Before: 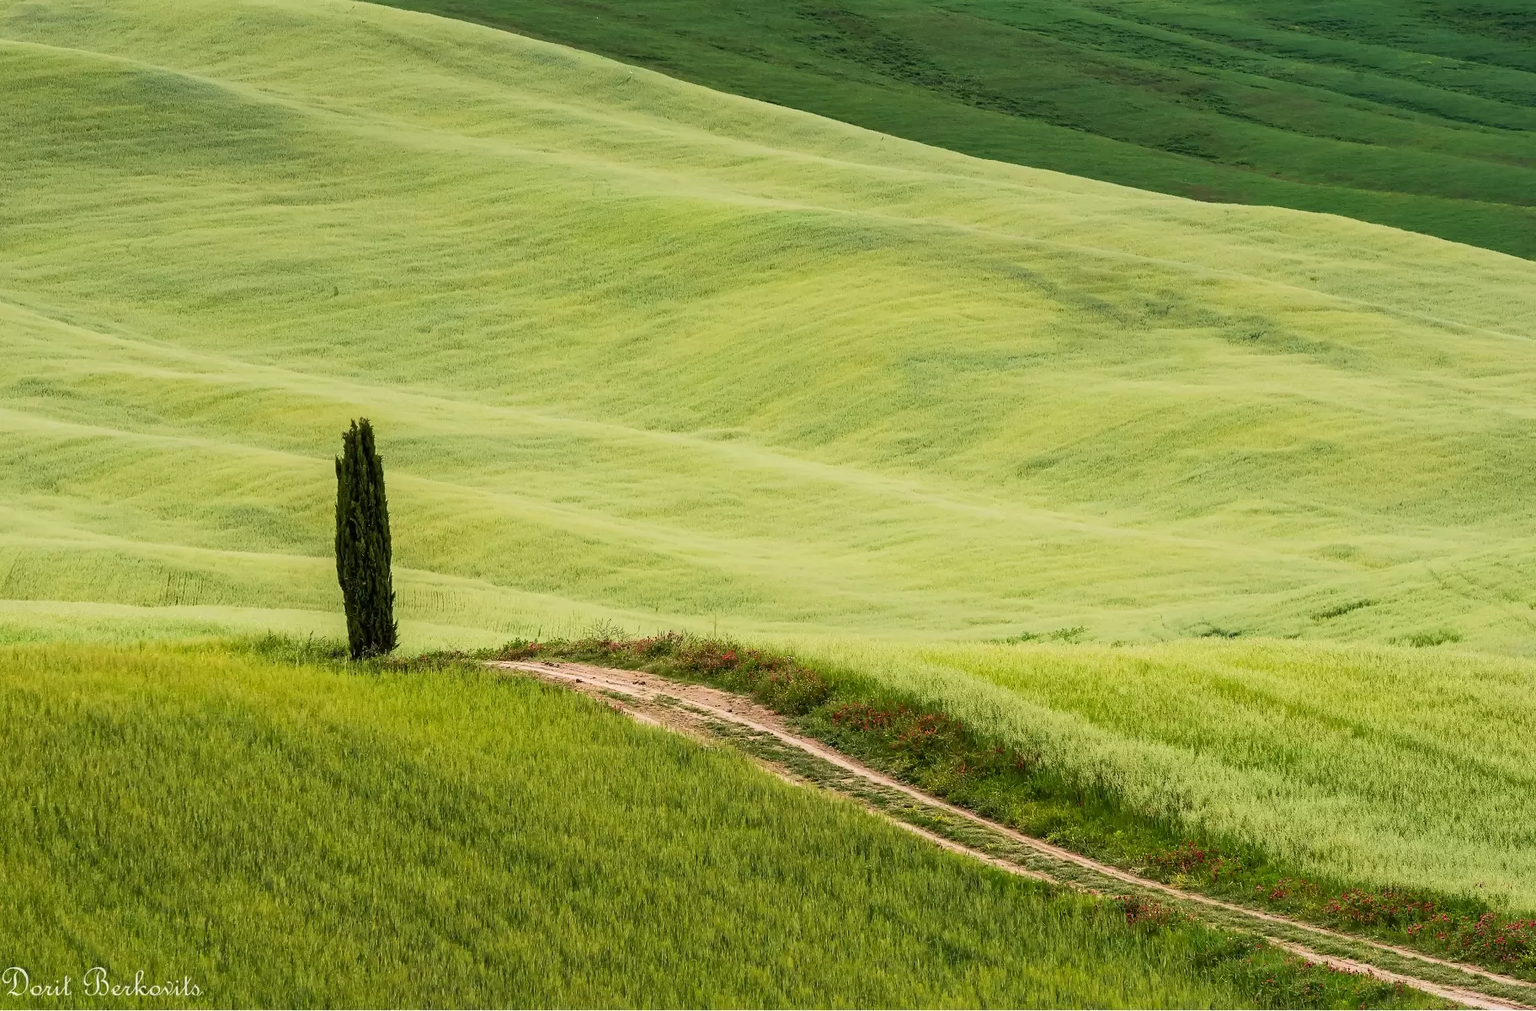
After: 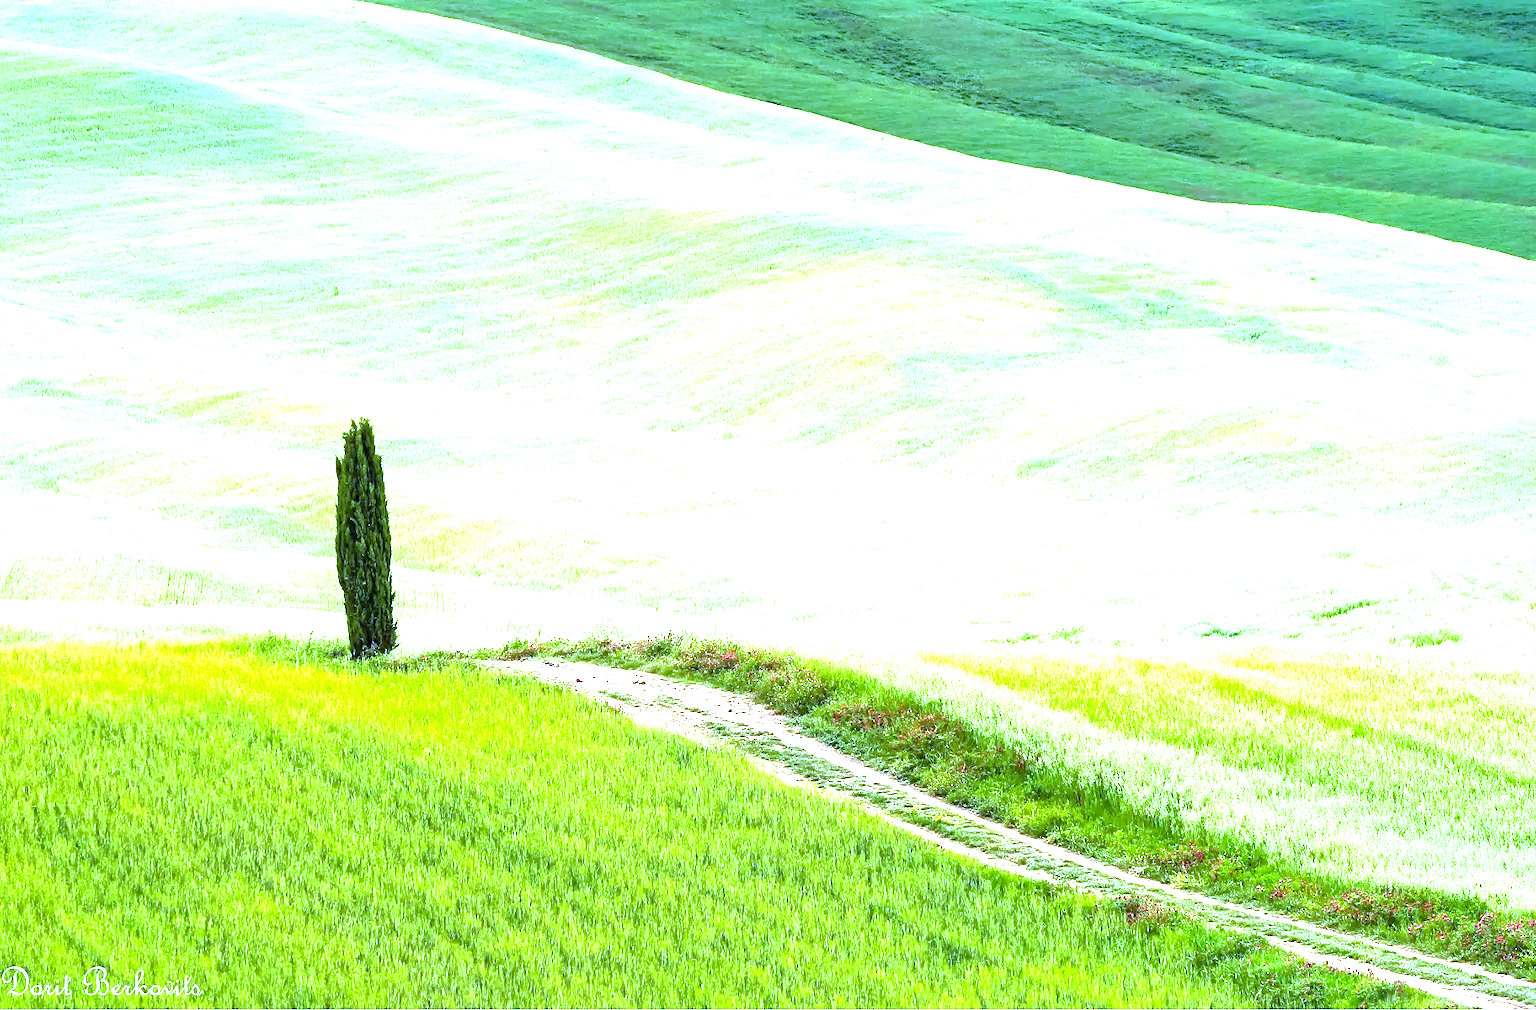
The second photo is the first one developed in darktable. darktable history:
contrast brightness saturation: saturation 0.13
white balance: red 0.766, blue 1.537
exposure: exposure 2.25 EV, compensate highlight preservation false
